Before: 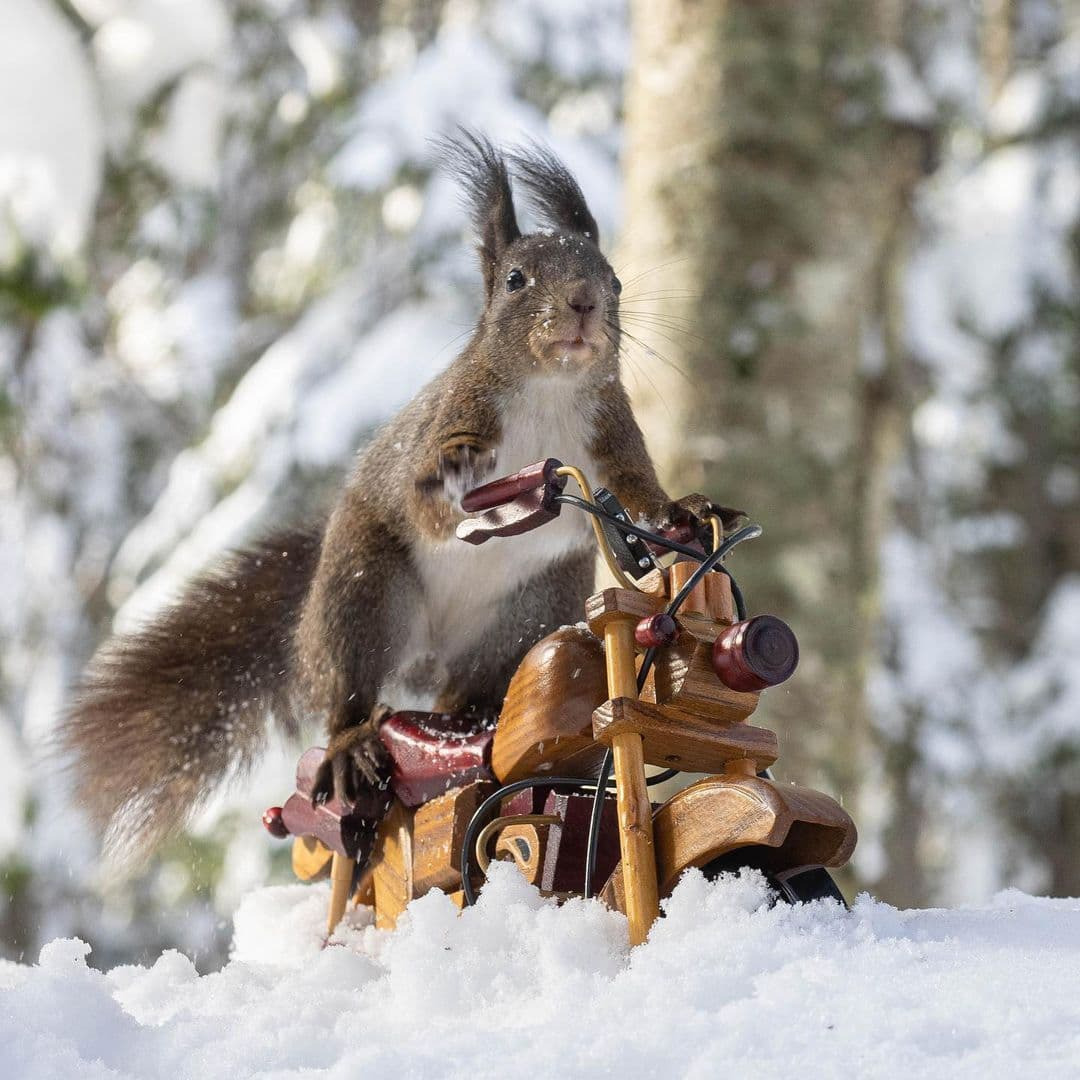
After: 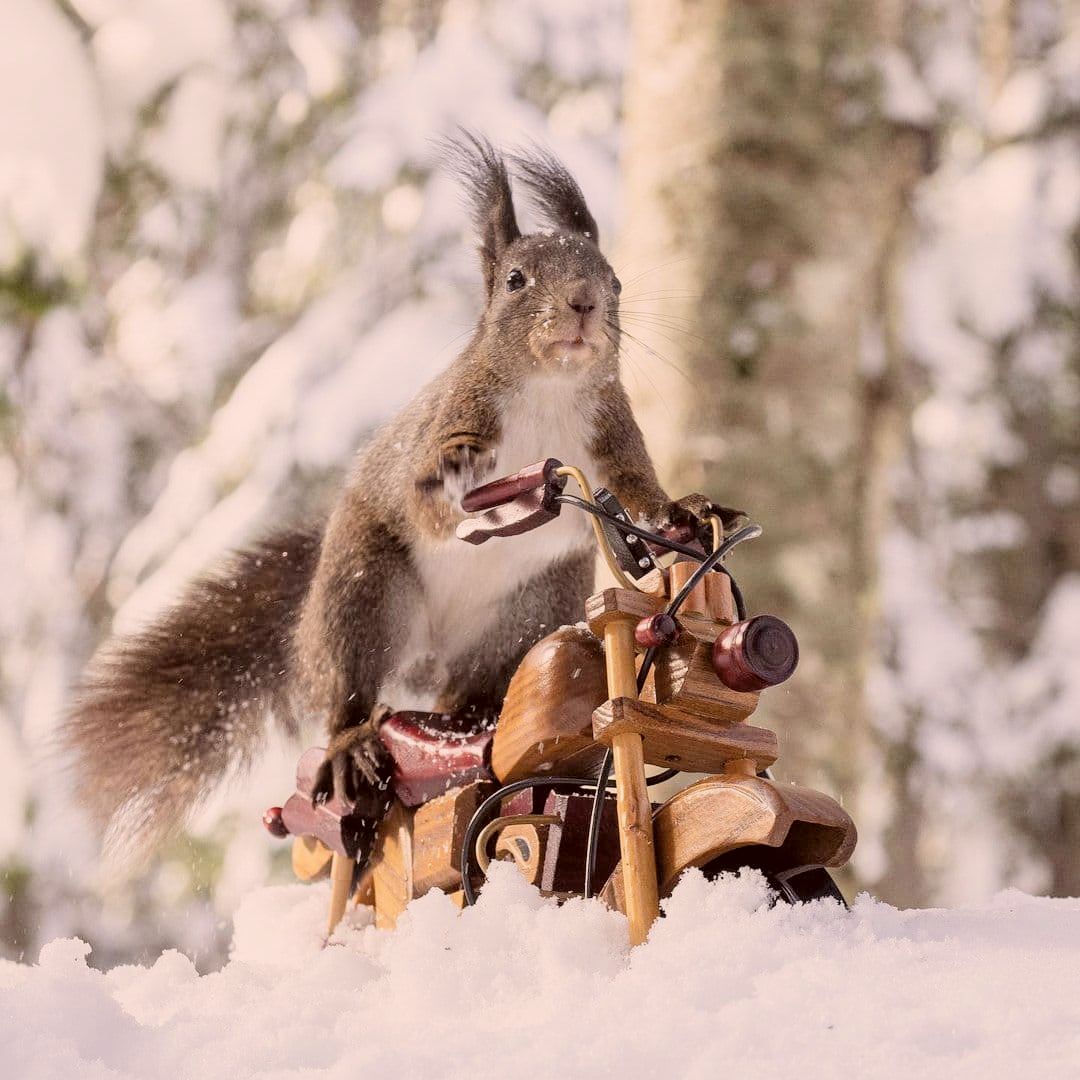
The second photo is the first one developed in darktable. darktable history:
color correction: highlights a* 10.18, highlights b* 9.74, shadows a* 9.04, shadows b* 7.7, saturation 0.802
filmic rgb: black relative exposure -7.65 EV, white relative exposure 4.56 EV, hardness 3.61
exposure: exposure 0.653 EV, compensate highlight preservation false
